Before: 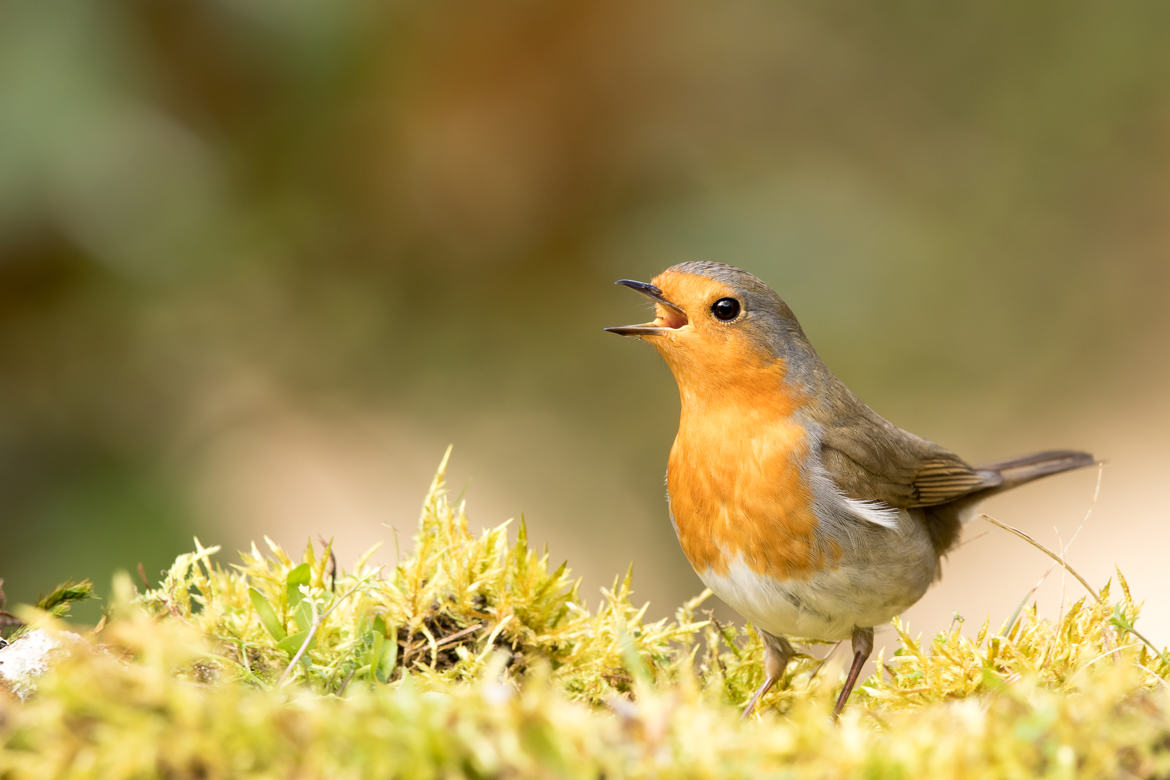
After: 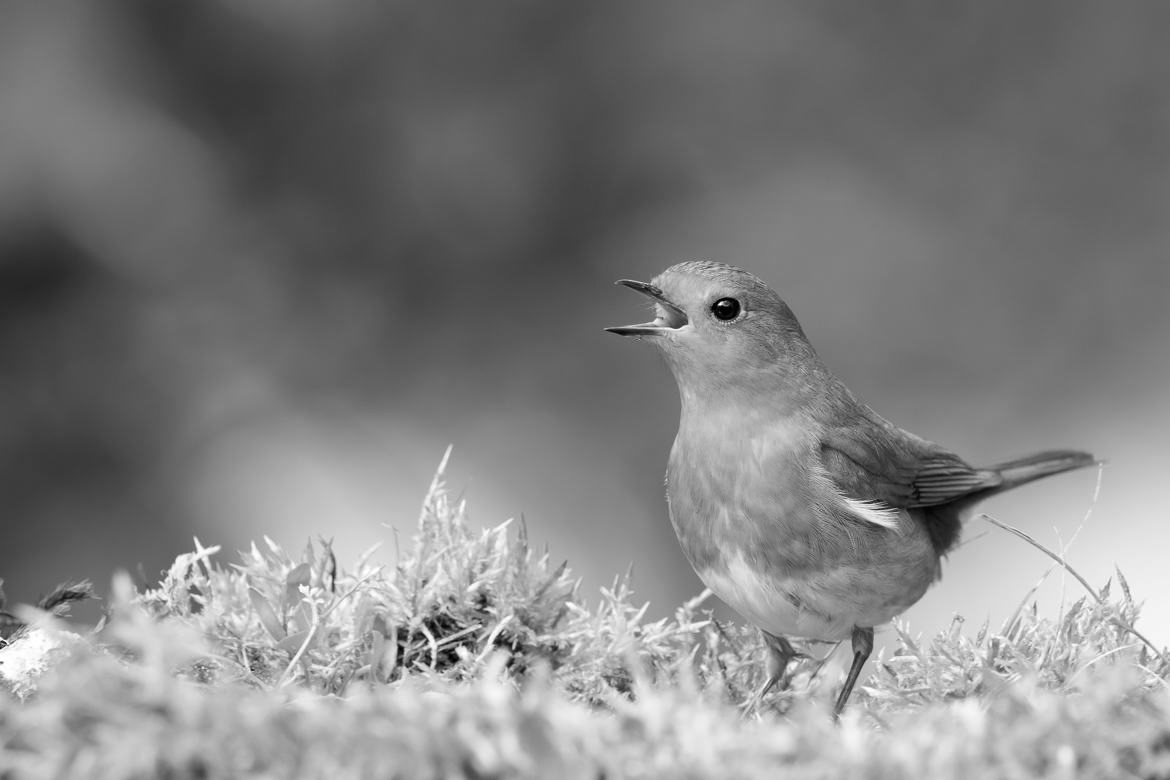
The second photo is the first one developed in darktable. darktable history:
color calibration: output gray [0.21, 0.42, 0.37, 0], x 0.372, y 0.386, temperature 4283.83 K
